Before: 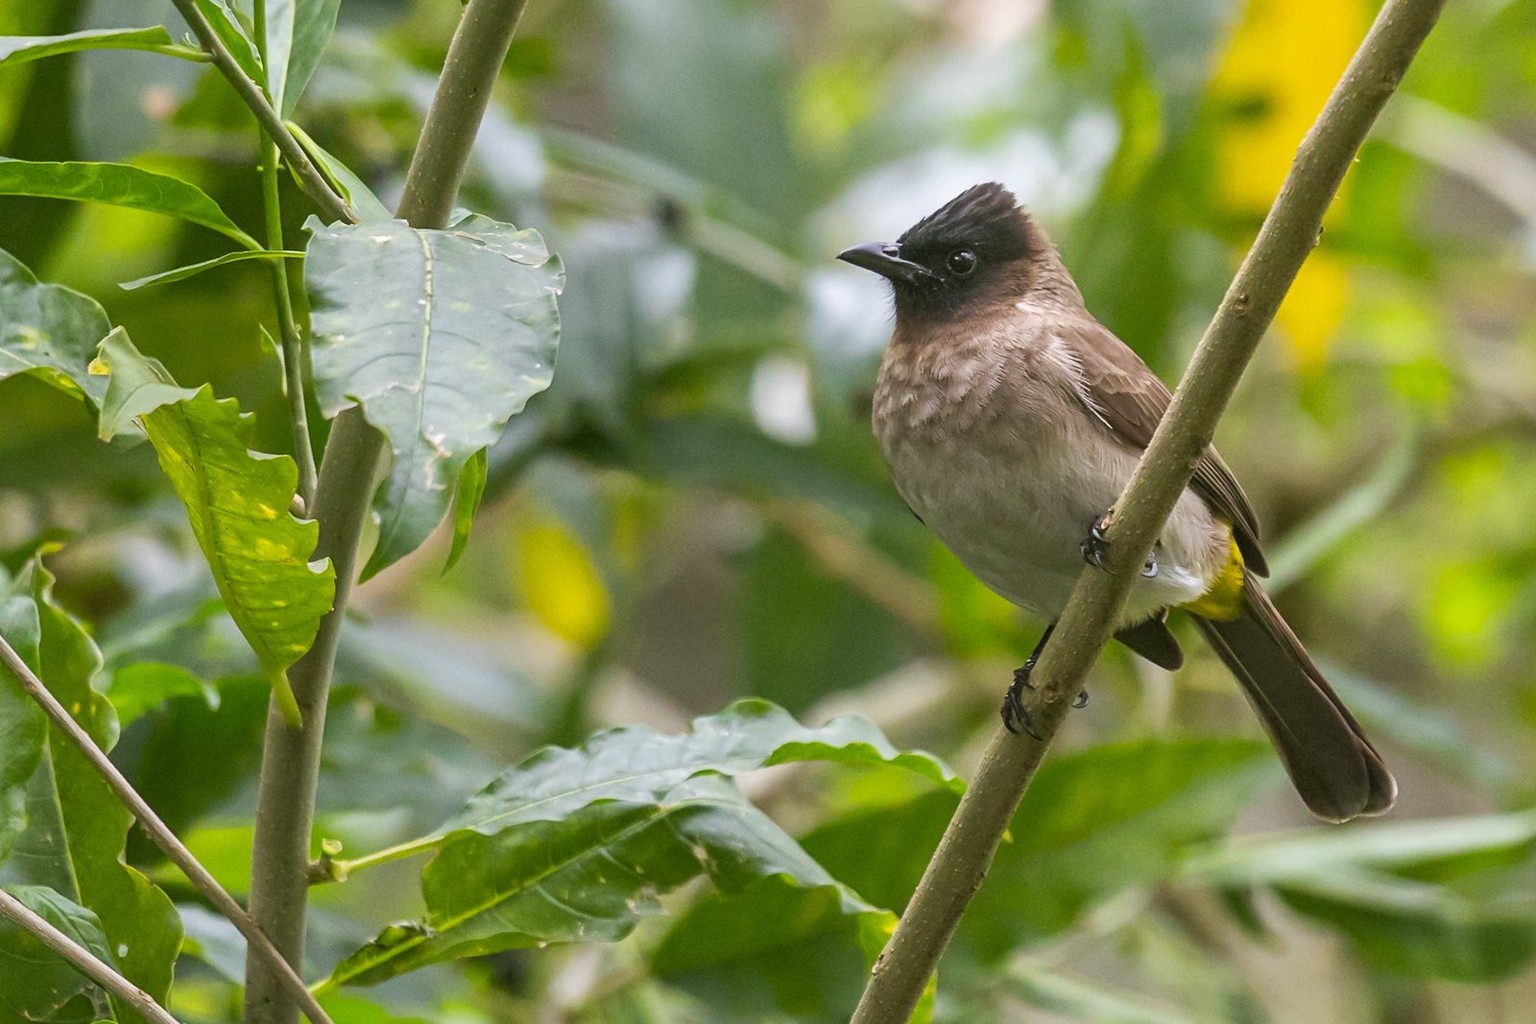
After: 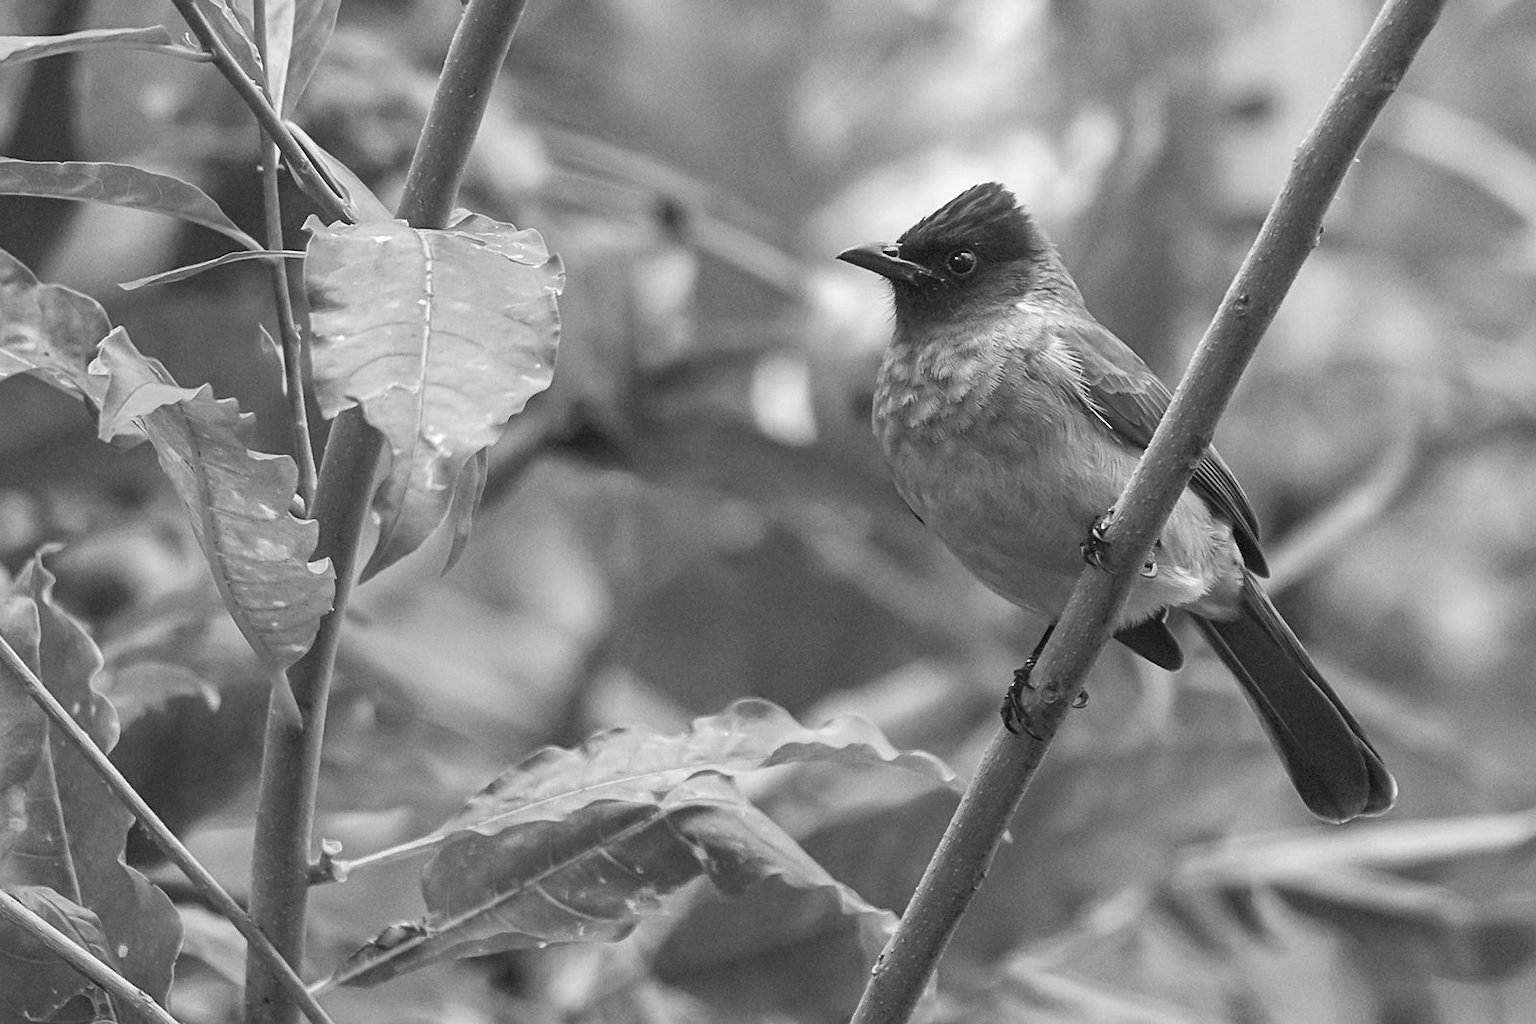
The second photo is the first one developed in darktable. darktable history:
color balance rgb: shadows lift › chroma 11.71%, shadows lift › hue 133.46°, highlights gain › chroma 4%, highlights gain › hue 200.2°, perceptual saturation grading › global saturation 18.05%
sharpen: amount 0.2
monochrome: on, module defaults
color contrast: green-magenta contrast 0.3, blue-yellow contrast 0.15
